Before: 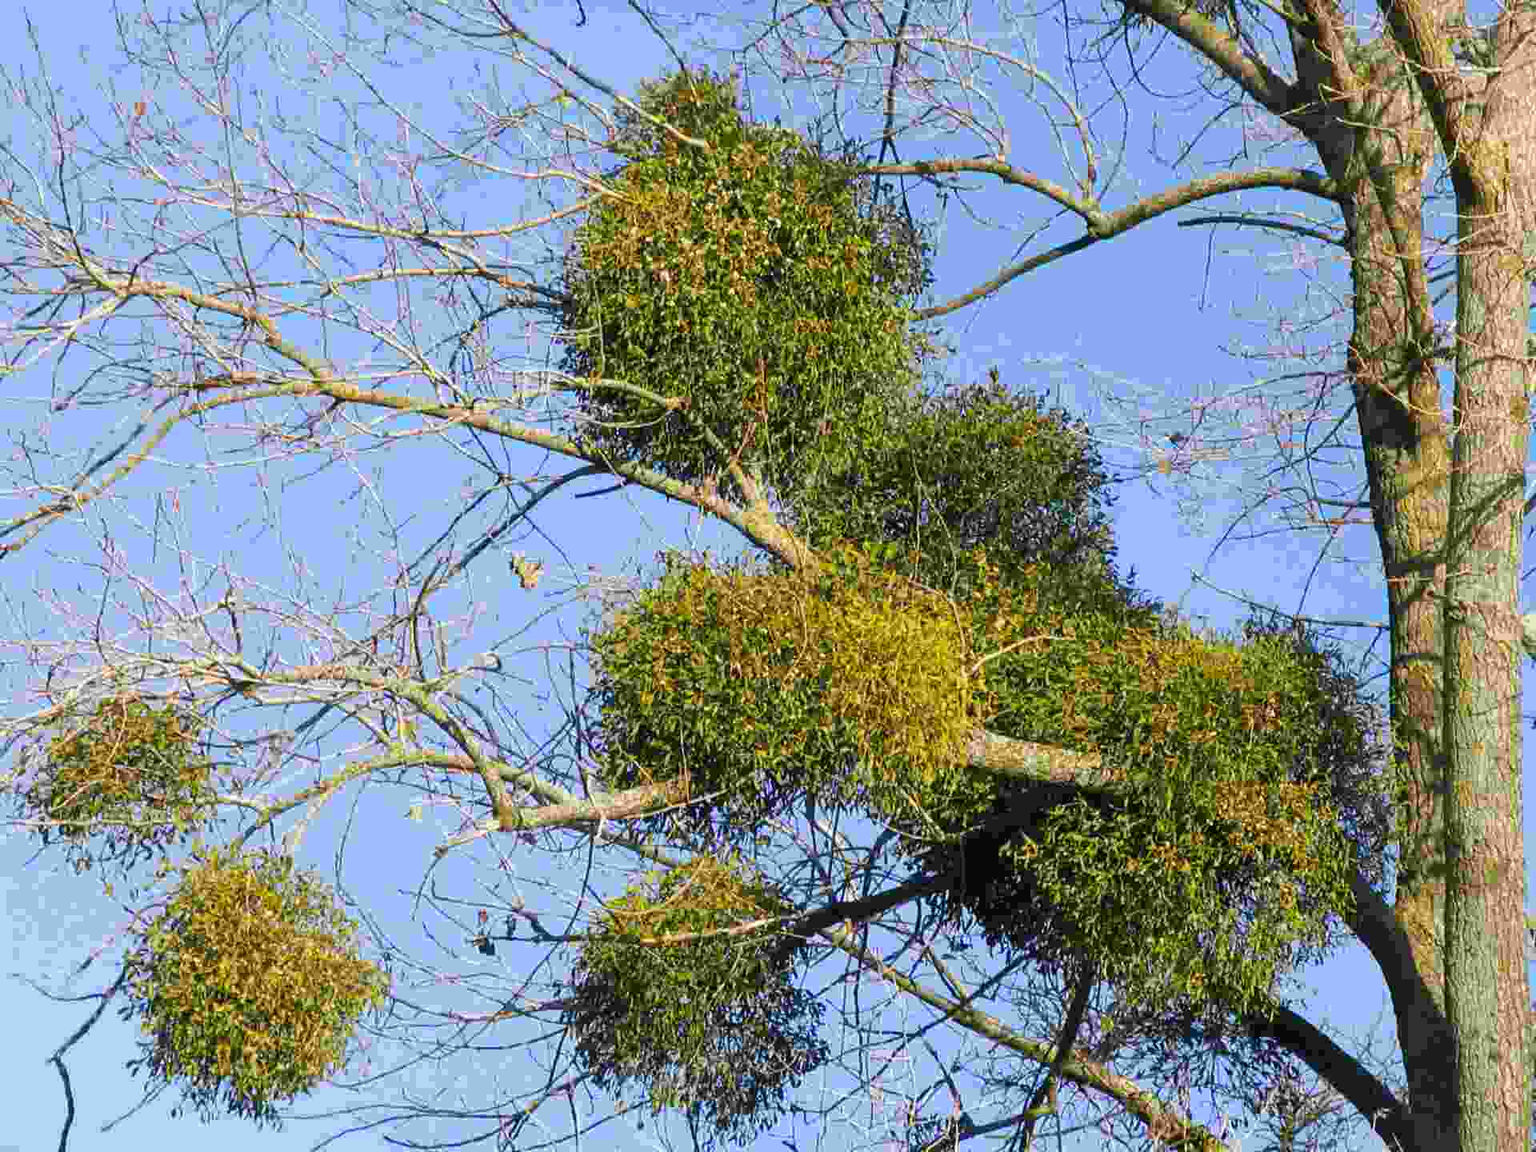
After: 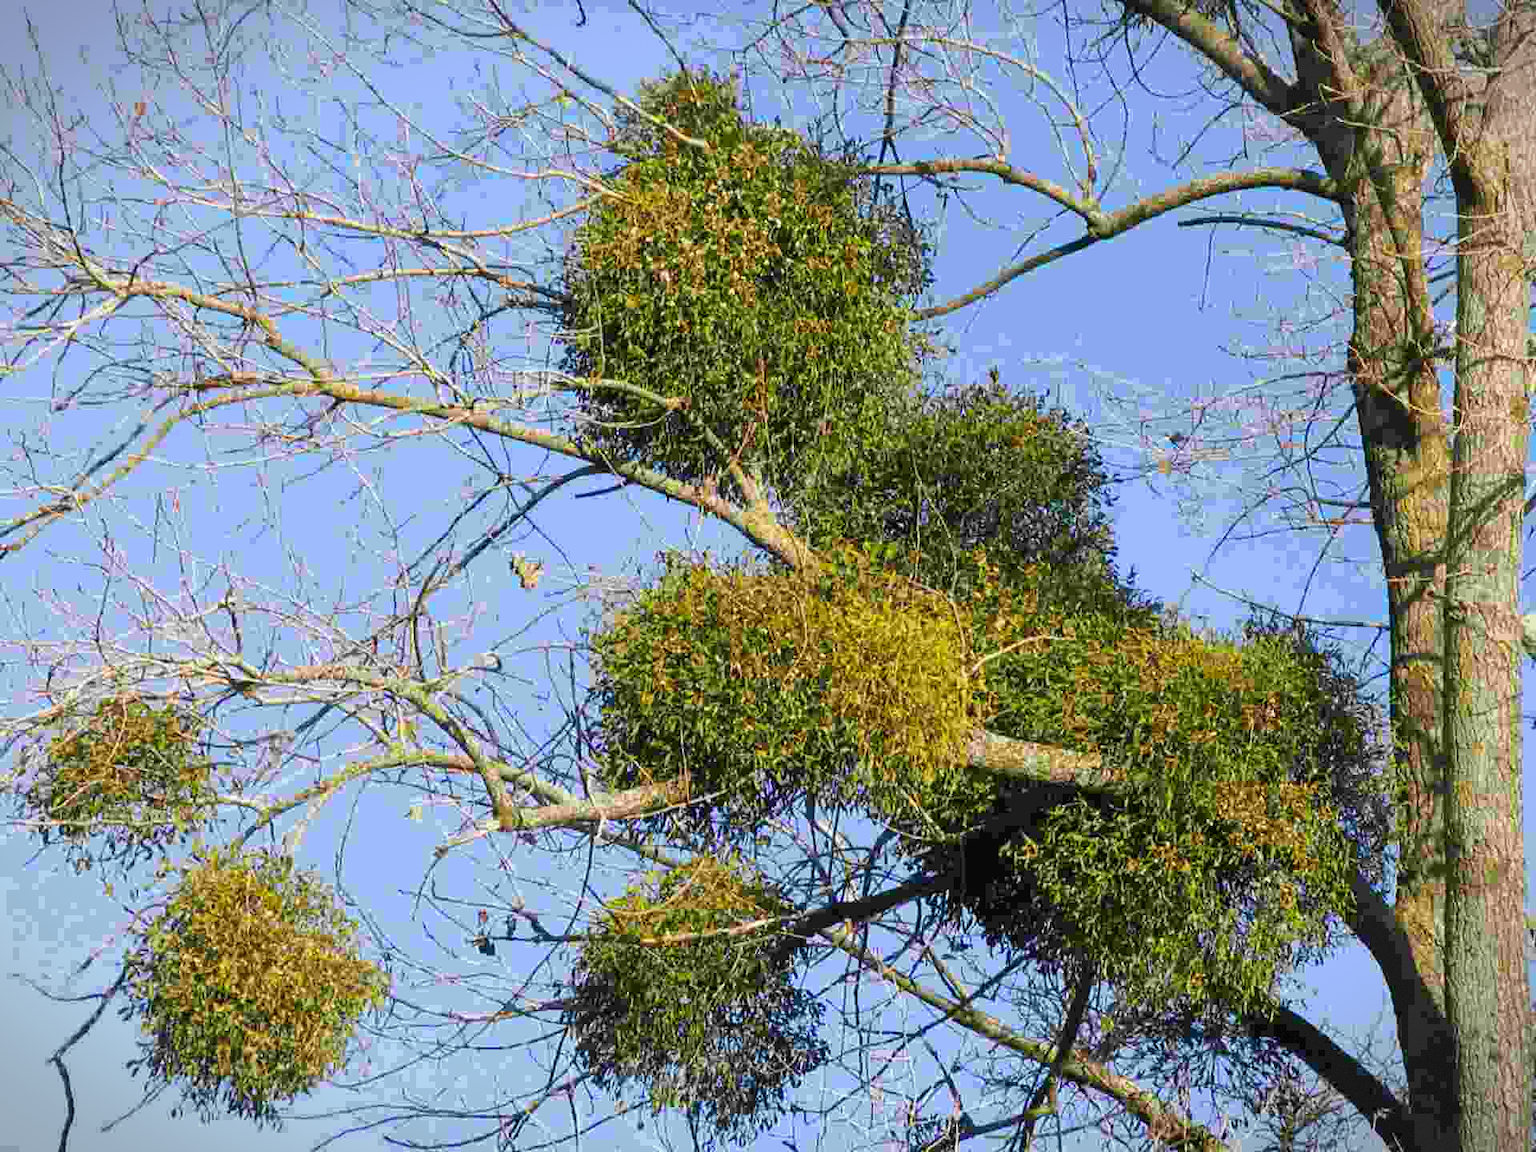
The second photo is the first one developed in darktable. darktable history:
vignetting: fall-off start 100%, brightness -0.406, saturation -0.3, width/height ratio 1.324, dithering 8-bit output, unbound false
exposure: exposure -0.021 EV, compensate highlight preservation false
